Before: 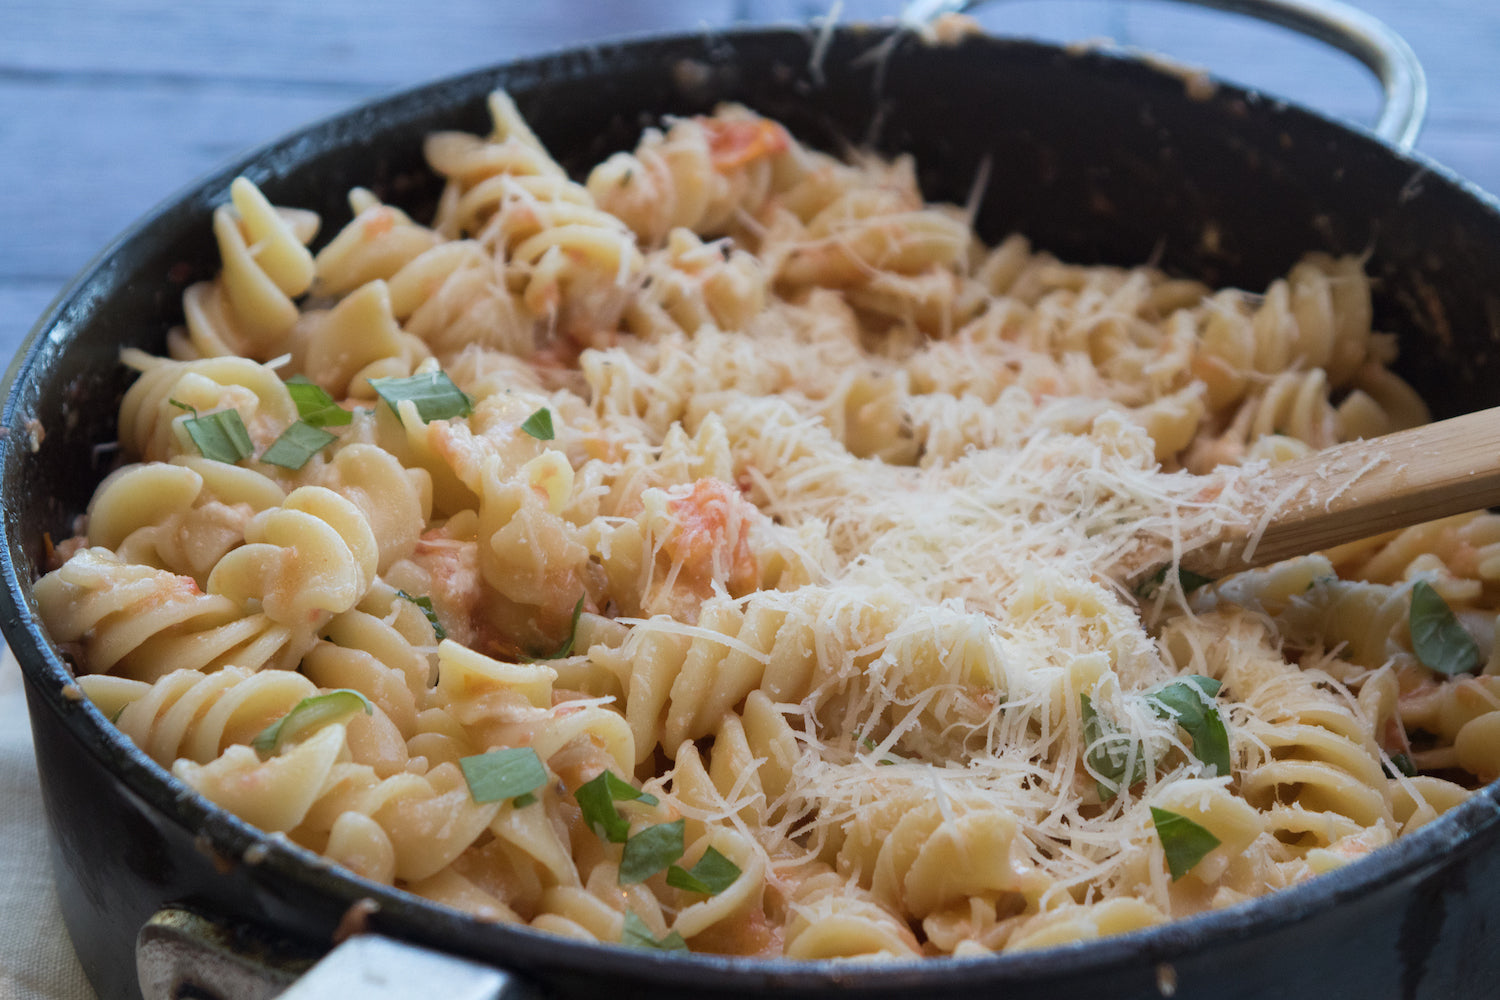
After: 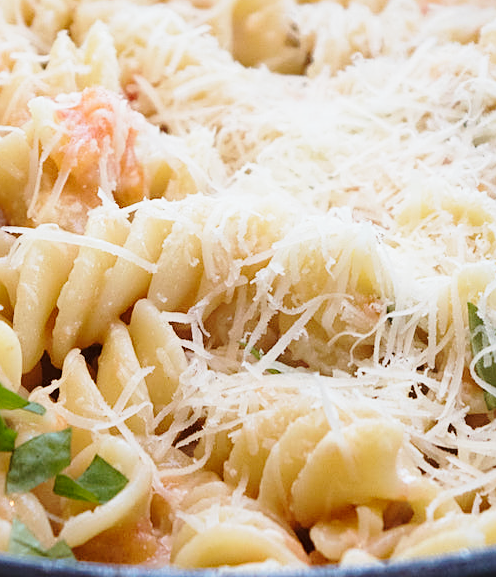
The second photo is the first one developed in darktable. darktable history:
base curve: curves: ch0 [(0, 0) (0.028, 0.03) (0.121, 0.232) (0.46, 0.748) (0.859, 0.968) (1, 1)], preserve colors none
crop: left 40.878%, top 39.176%, right 25.993%, bottom 3.081%
sharpen: on, module defaults
